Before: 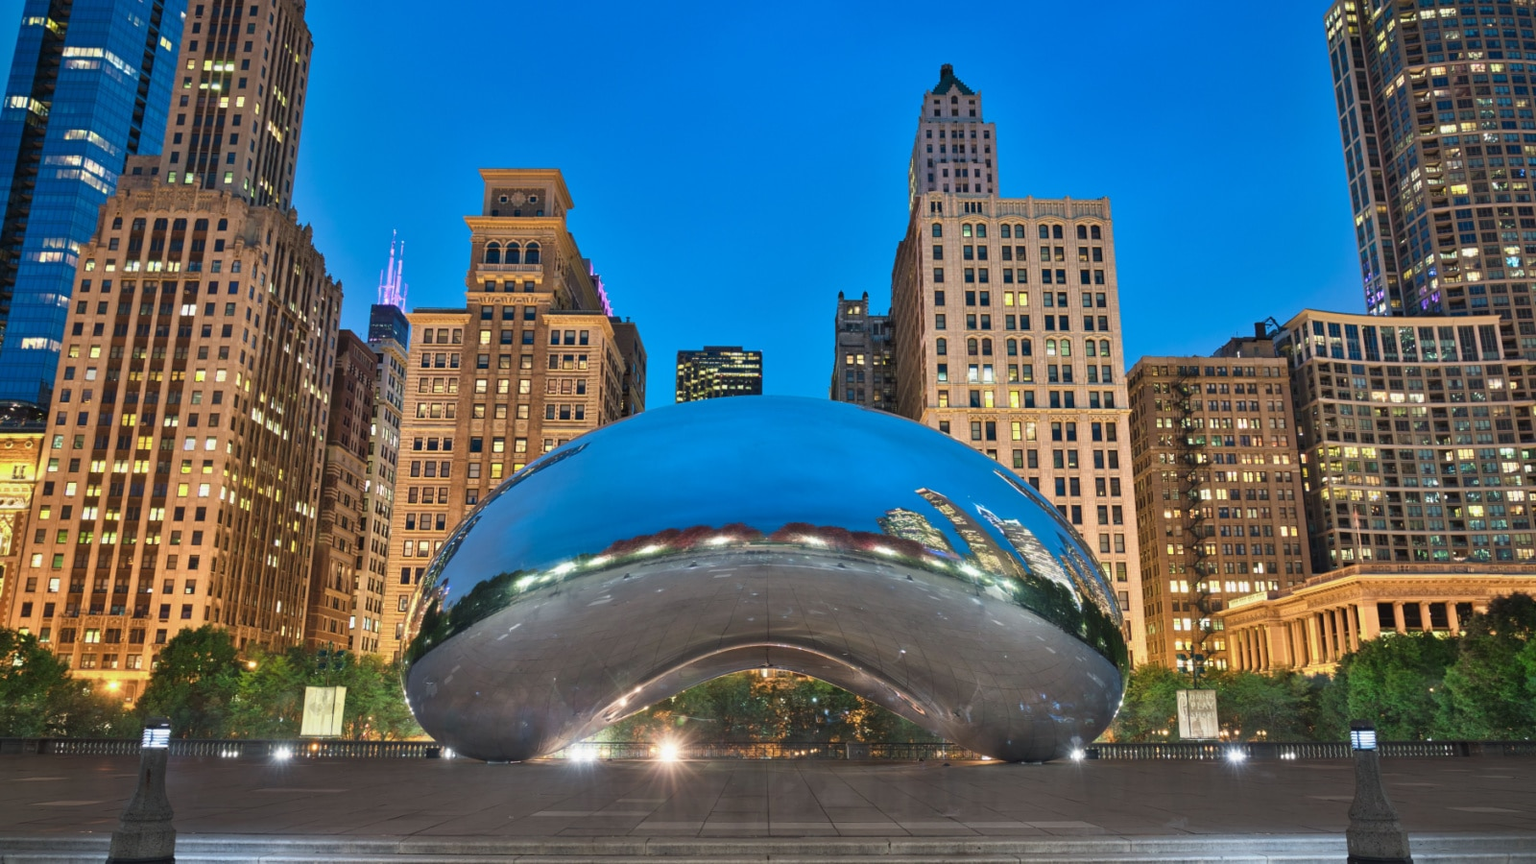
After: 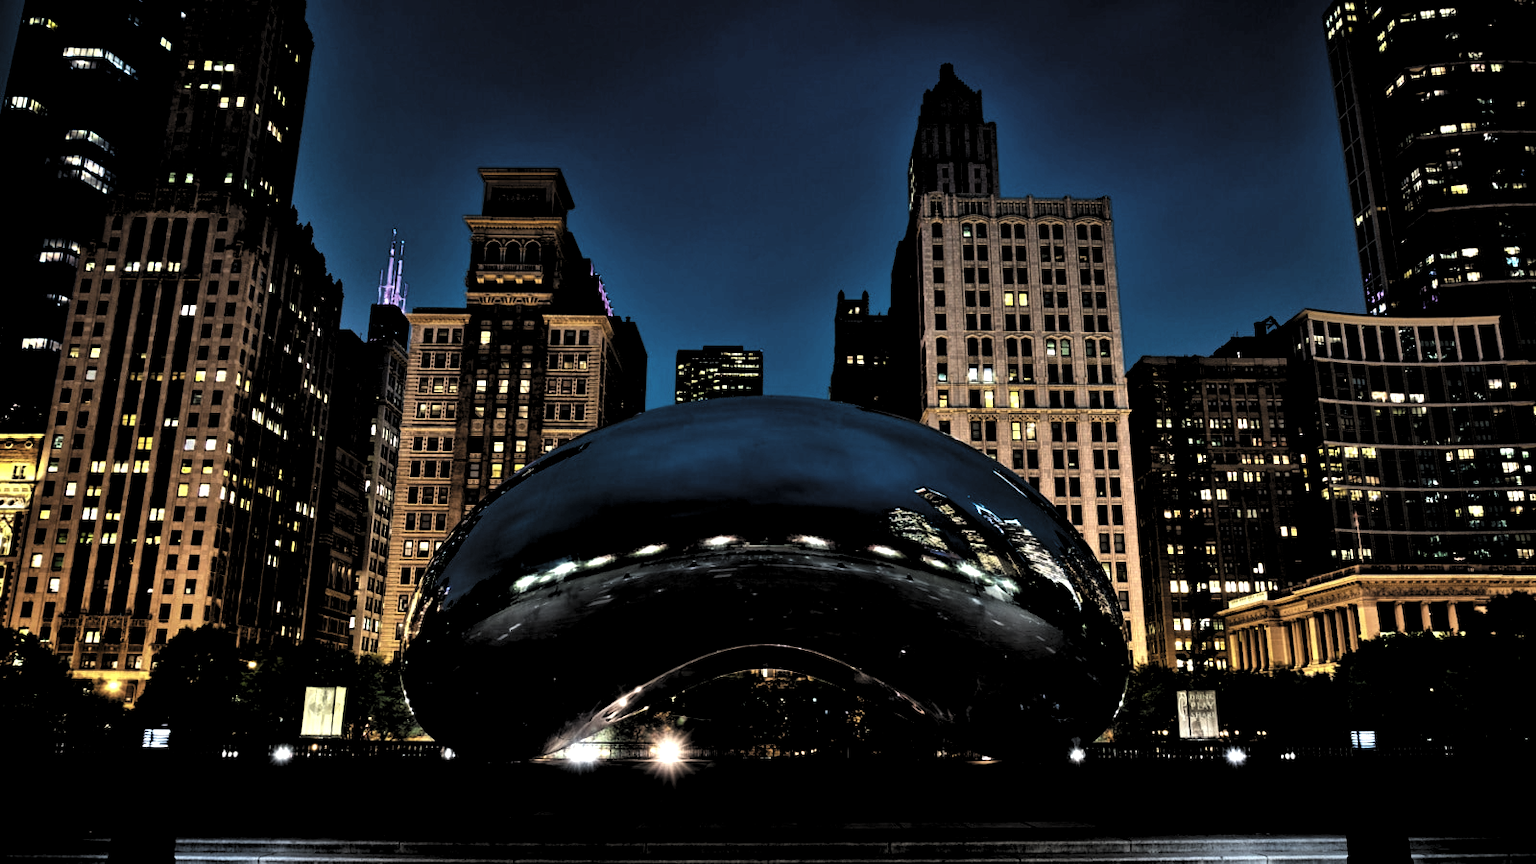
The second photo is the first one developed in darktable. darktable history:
exposure: exposure 0.477 EV, compensate highlight preservation false
levels: levels [0.514, 0.759, 1]
